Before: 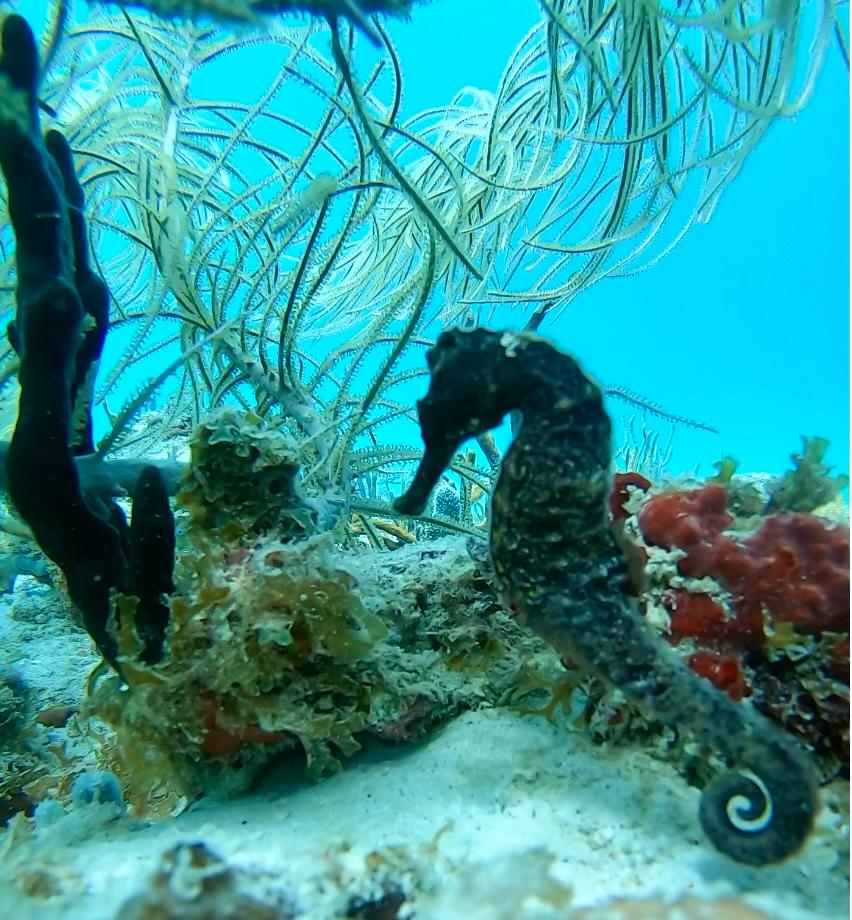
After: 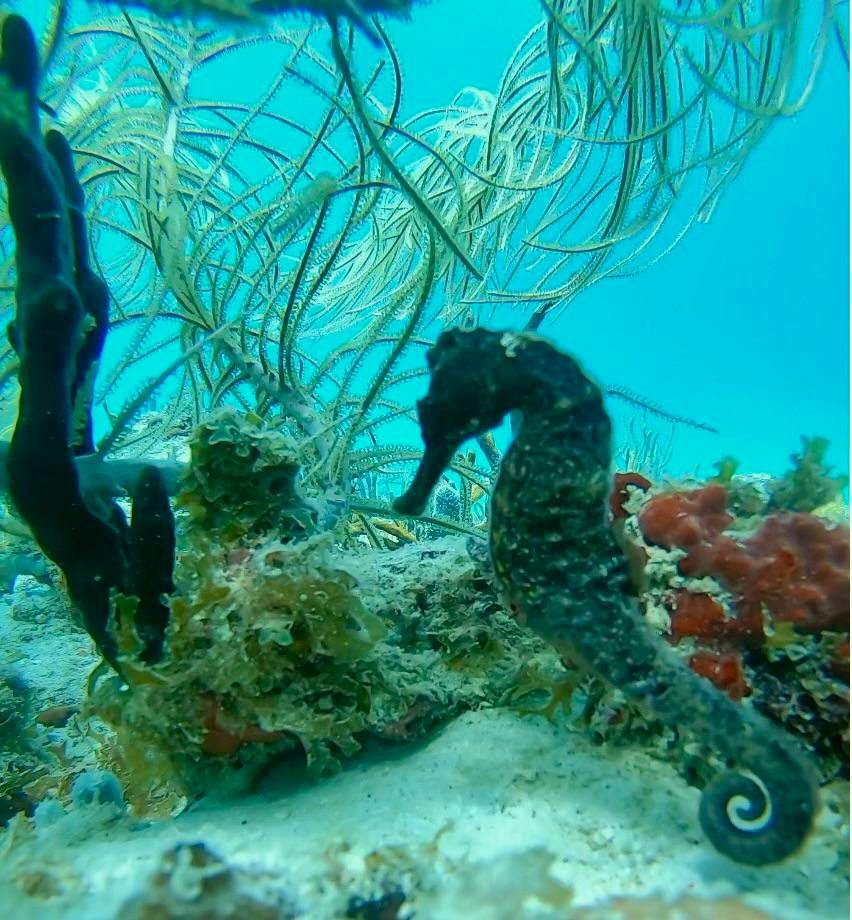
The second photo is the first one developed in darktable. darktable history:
color correction: highlights a* -0.382, highlights b* 9.57, shadows a* -8.97, shadows b* 0.707
shadows and highlights: on, module defaults
